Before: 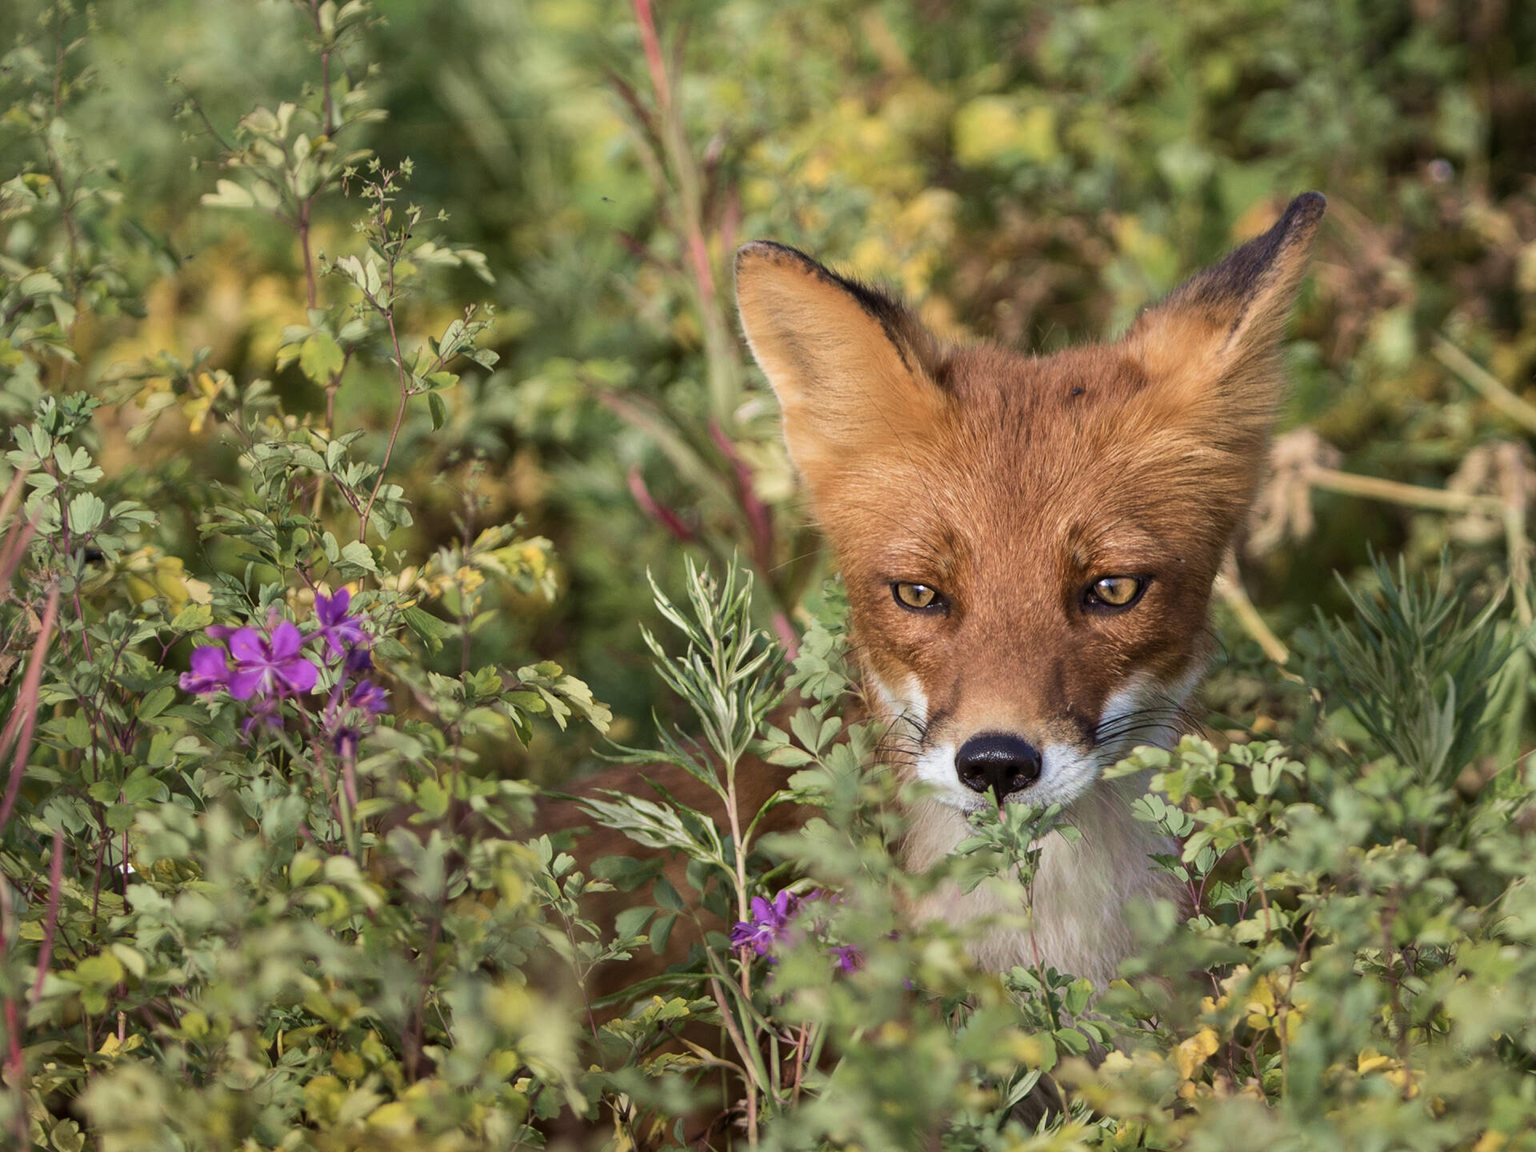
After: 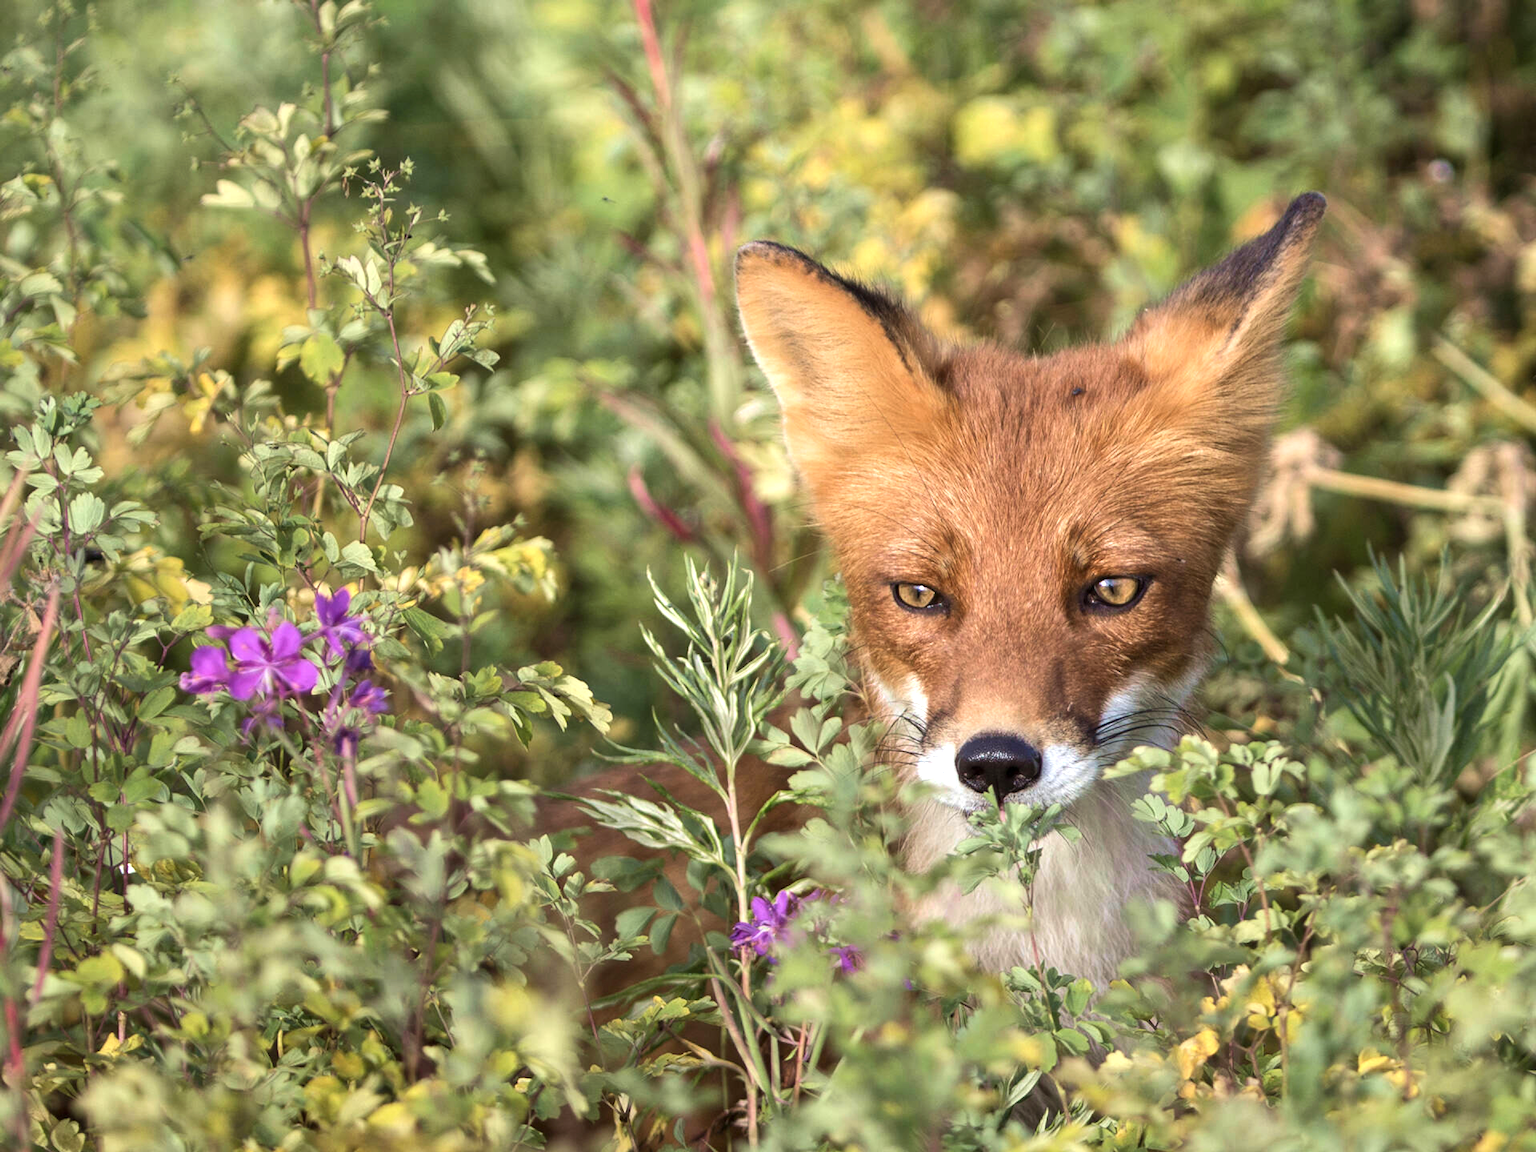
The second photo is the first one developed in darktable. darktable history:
exposure: exposure 0.659 EV, compensate highlight preservation false
